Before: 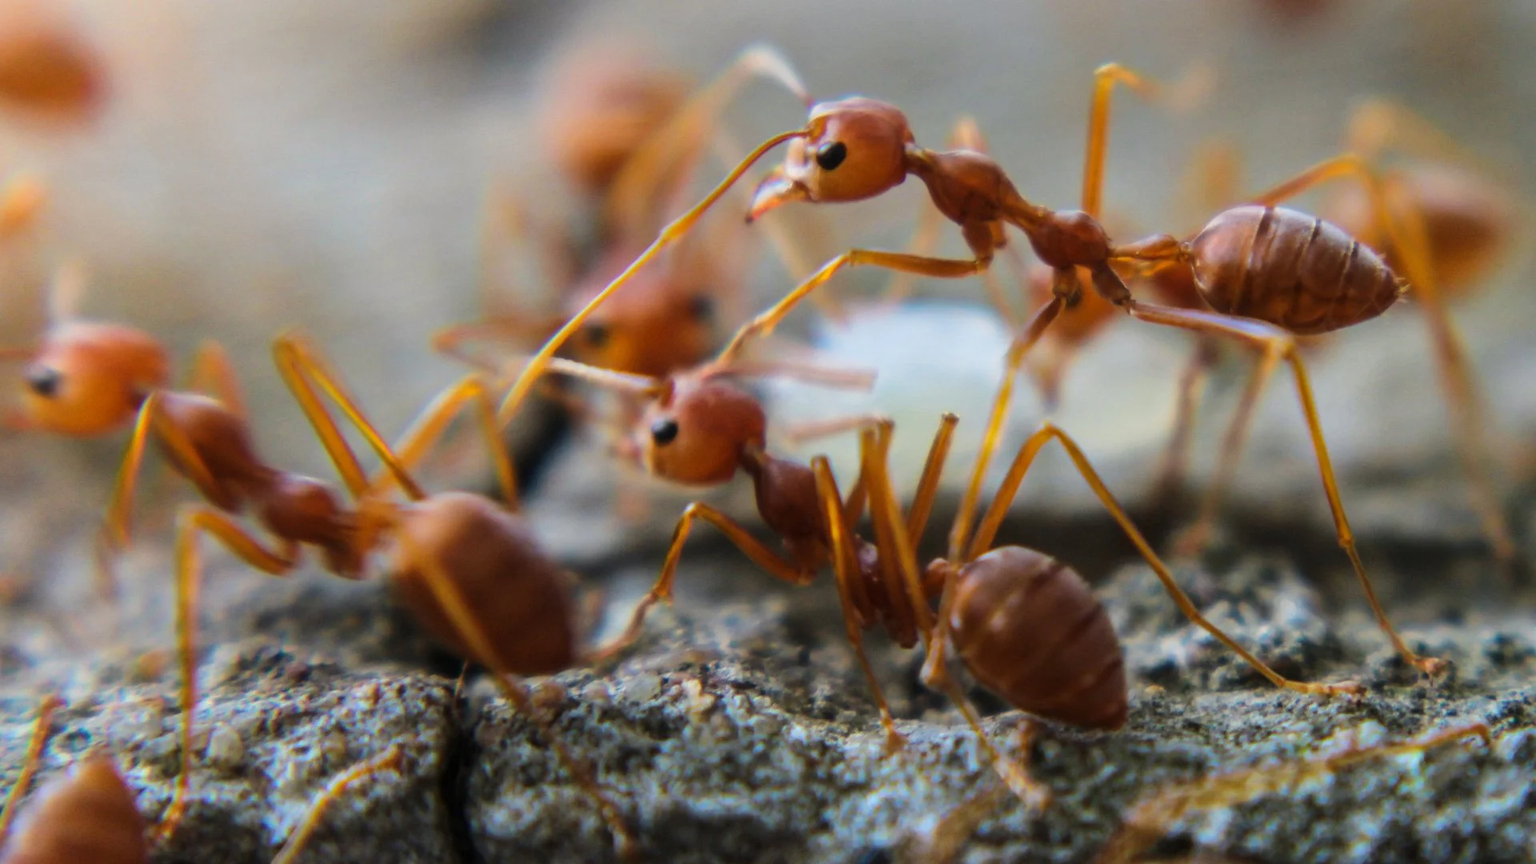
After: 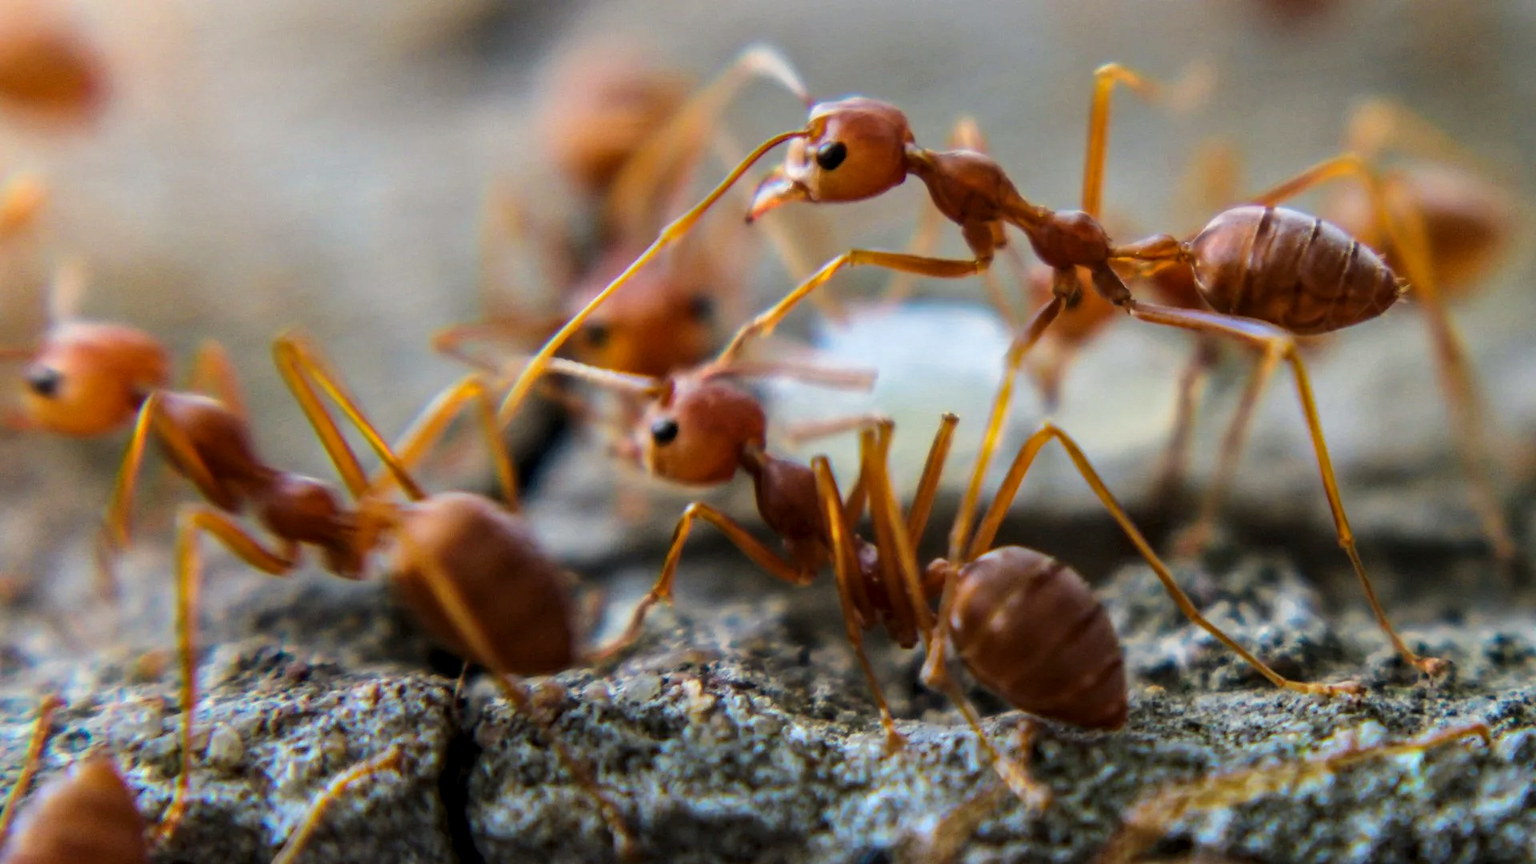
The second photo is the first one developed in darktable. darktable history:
local contrast: on, module defaults
haze removal: strength 0.1, compatibility mode true, adaptive false
